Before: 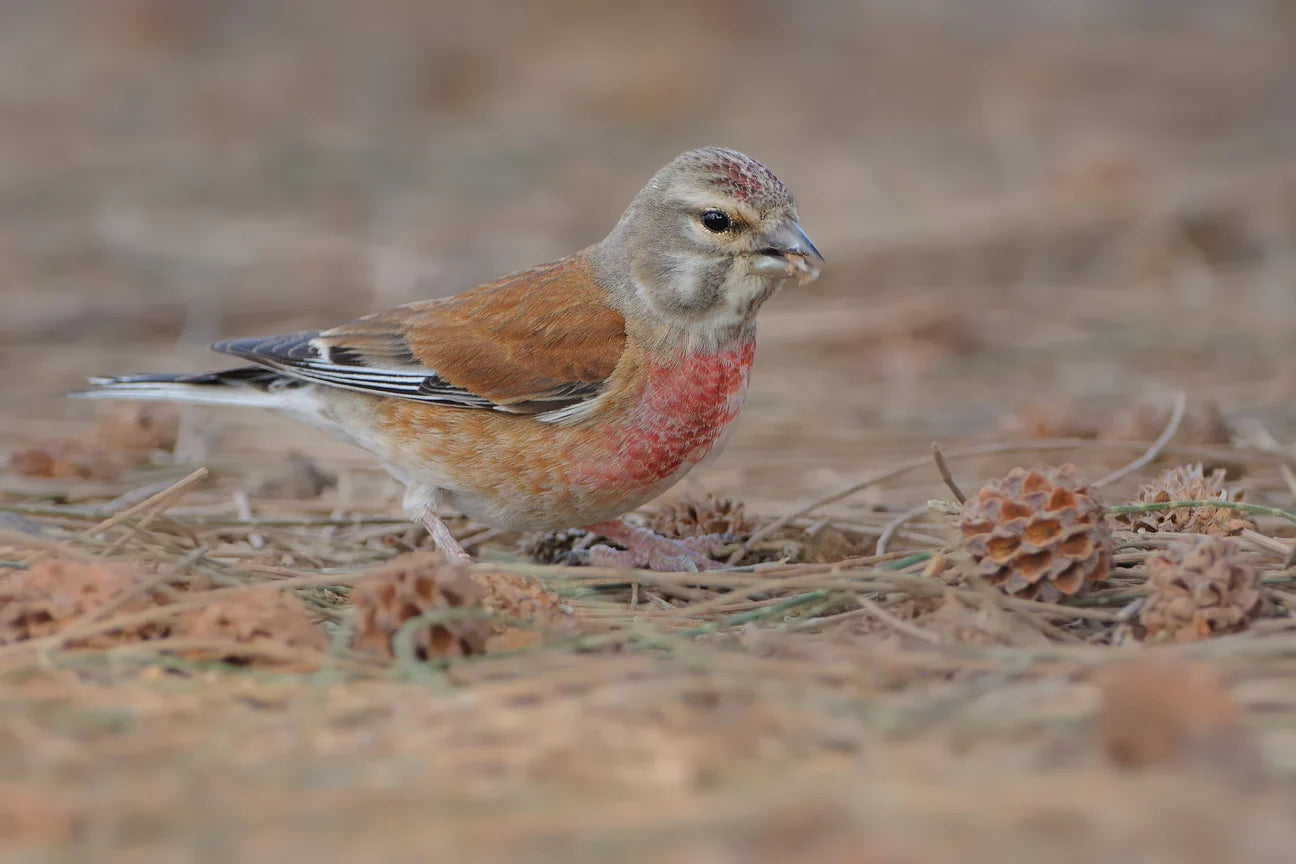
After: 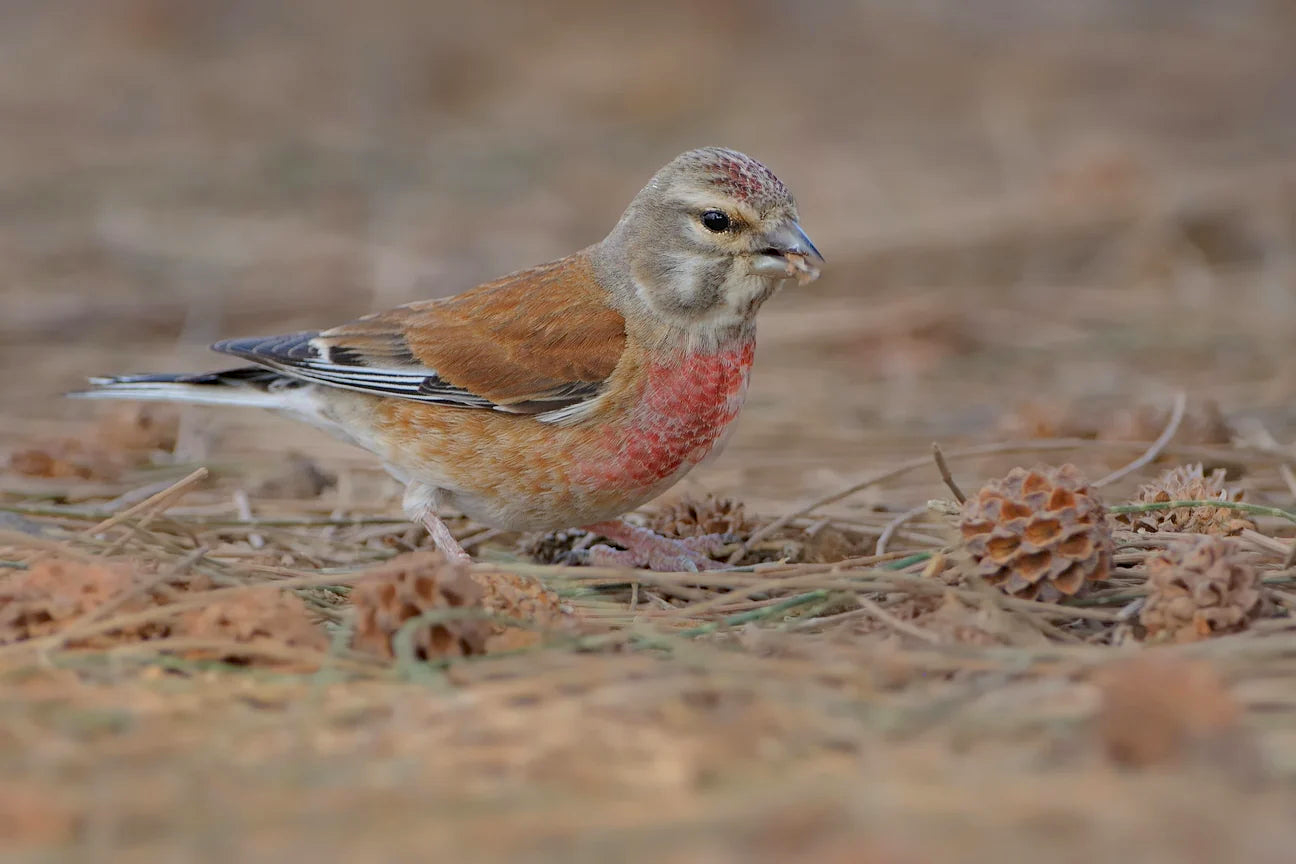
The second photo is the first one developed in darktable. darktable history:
shadows and highlights: shadows 30
haze removal: adaptive false
